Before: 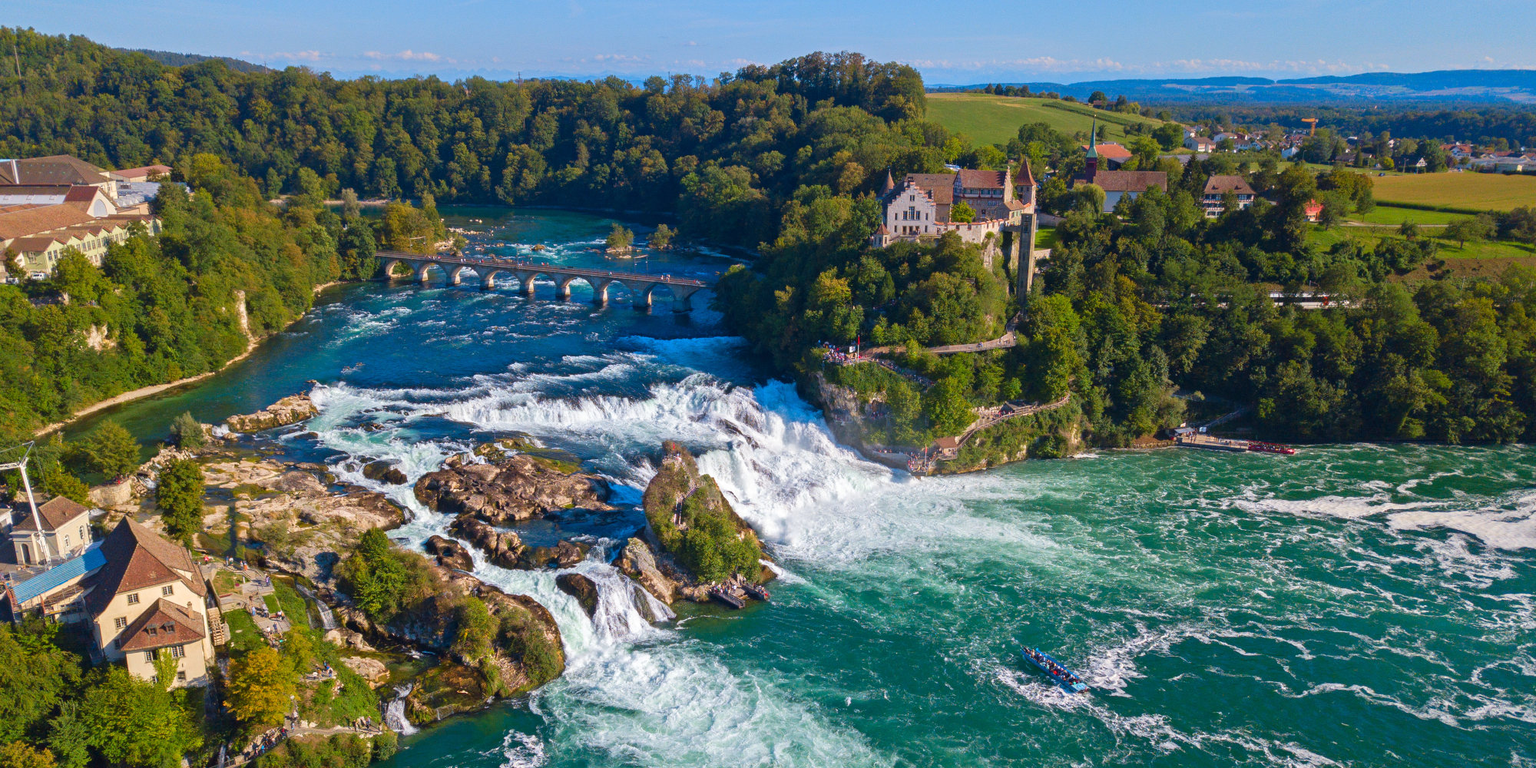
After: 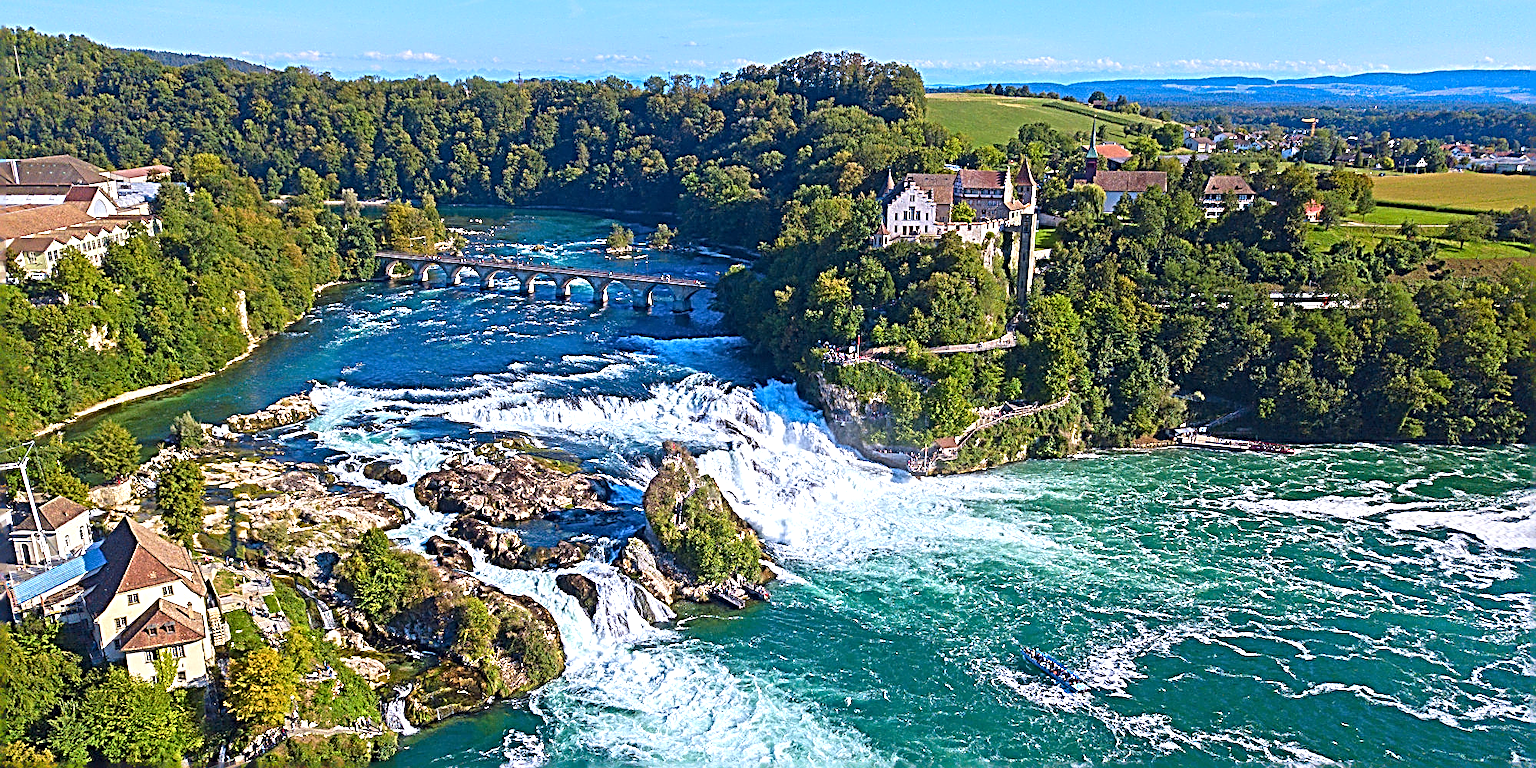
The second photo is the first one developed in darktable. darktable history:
white balance: red 0.954, blue 1.079
sharpen: radius 3.158, amount 1.731
exposure: compensate exposure bias true, compensate highlight preservation false
